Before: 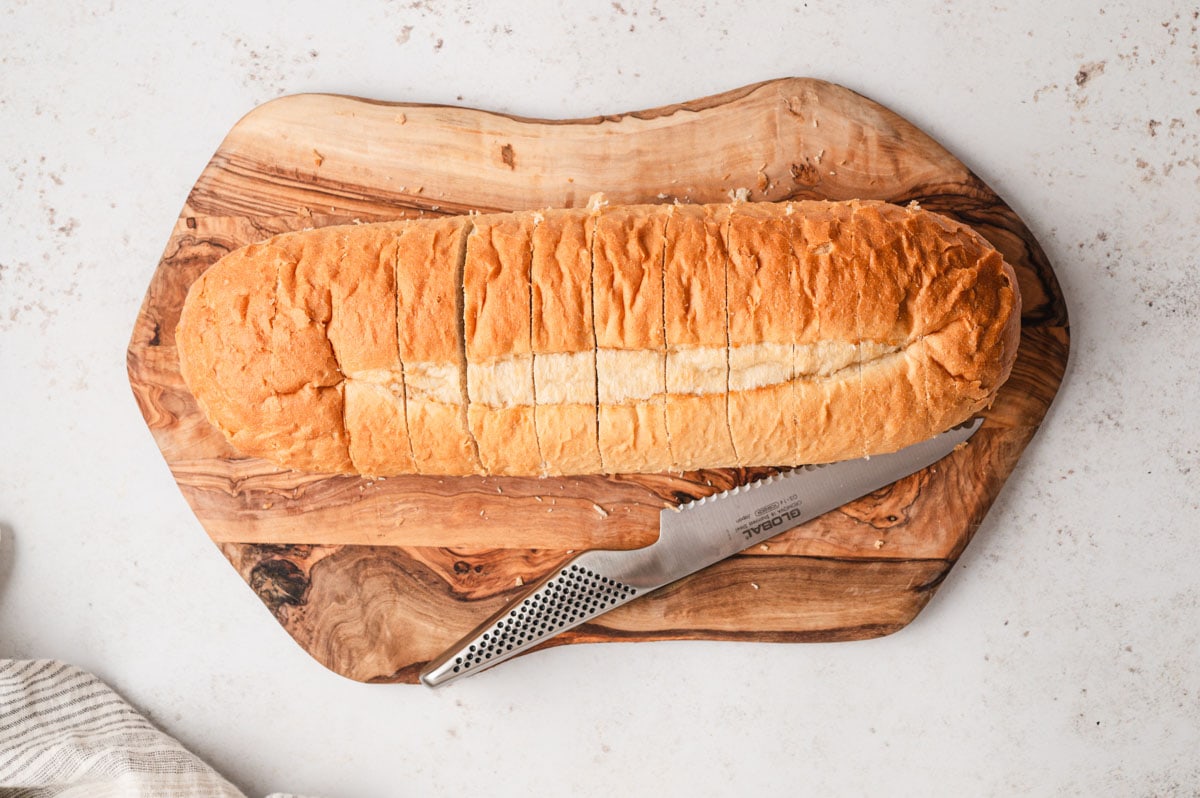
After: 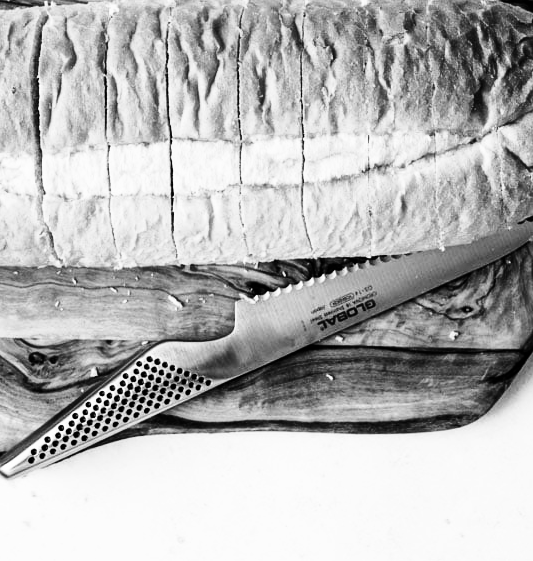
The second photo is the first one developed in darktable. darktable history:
tone equalizer: on, module defaults
crop: left 35.432%, top 26.233%, right 20.145%, bottom 3.432%
base curve: curves: ch0 [(0, 0) (0.007, 0.004) (0.027, 0.03) (0.046, 0.07) (0.207, 0.54) (0.442, 0.872) (0.673, 0.972) (1, 1)], preserve colors none
contrast brightness saturation: brightness -1, saturation 1
color contrast: green-magenta contrast 0, blue-yellow contrast 0
